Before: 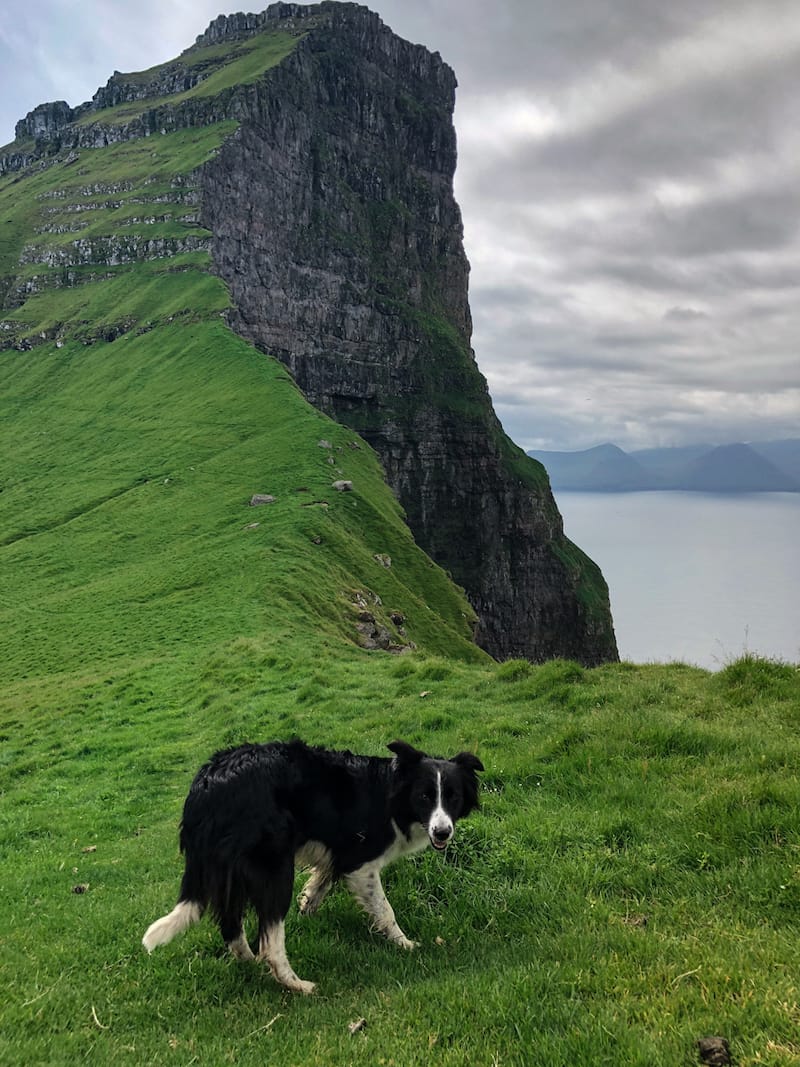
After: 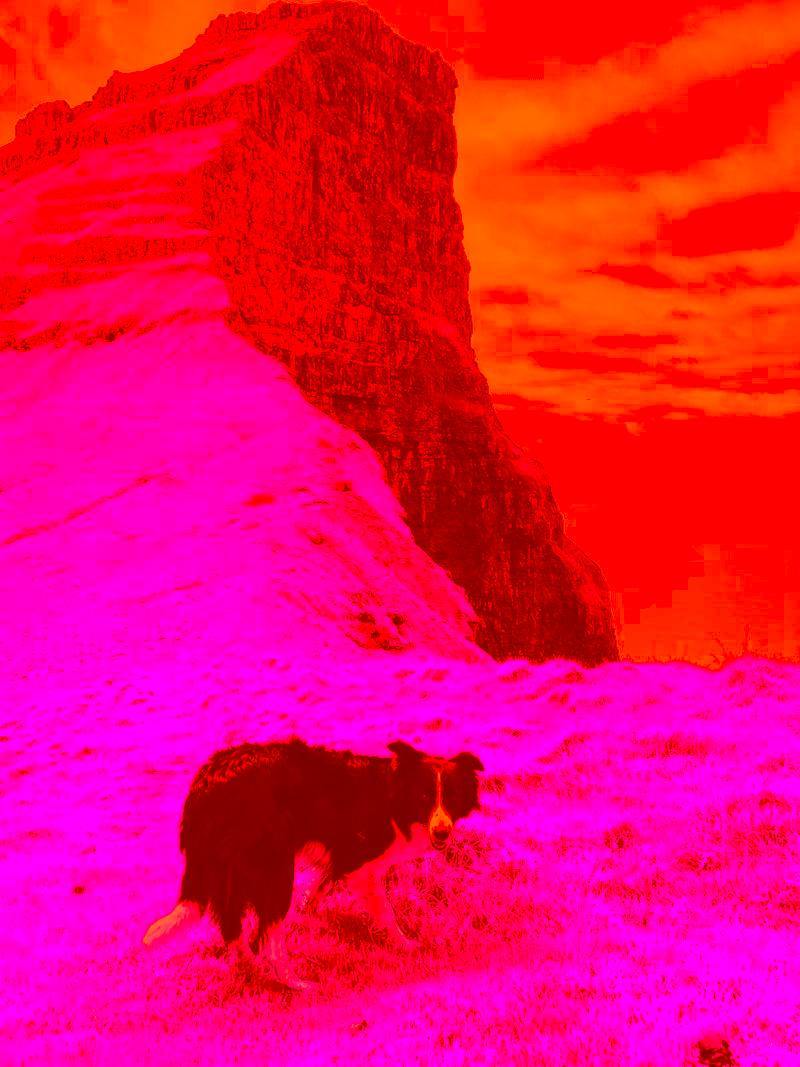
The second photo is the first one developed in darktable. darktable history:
color correction: highlights a* -39.22, highlights b* -39.22, shadows a* -39.75, shadows b* -39.37, saturation -2.99
base curve: curves: ch0 [(0, 0) (0.028, 0.03) (0.121, 0.232) (0.46, 0.748) (0.859, 0.968) (1, 1)], preserve colors none
